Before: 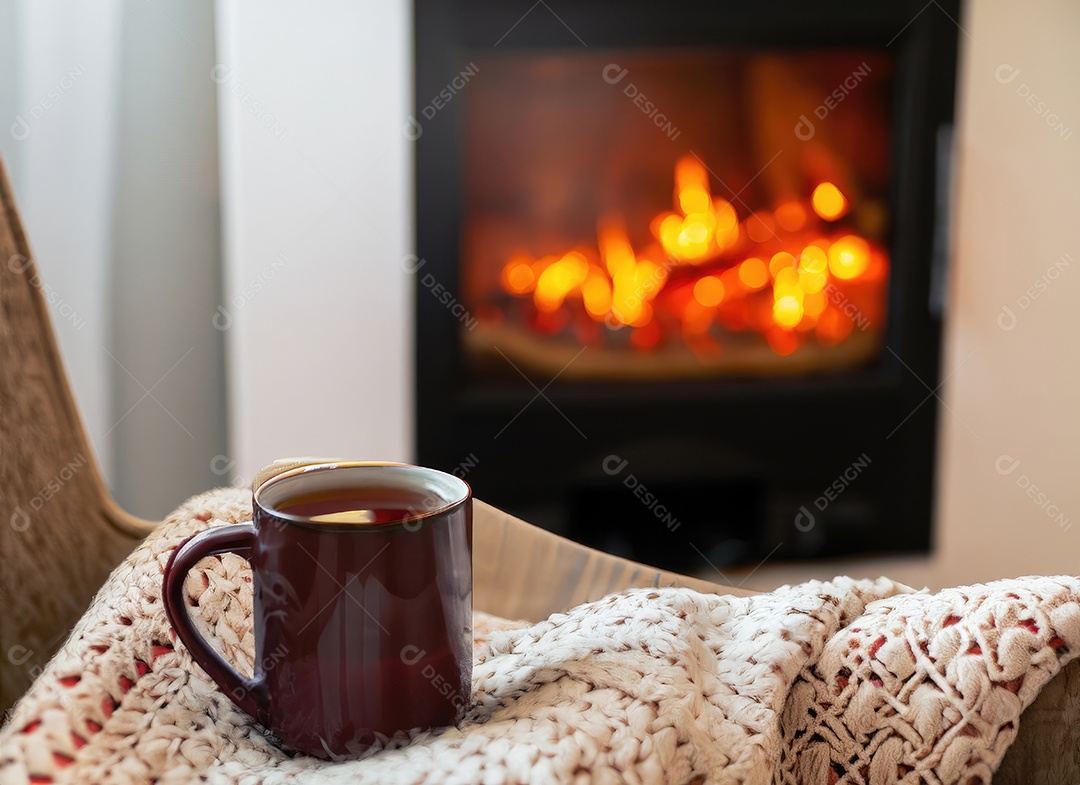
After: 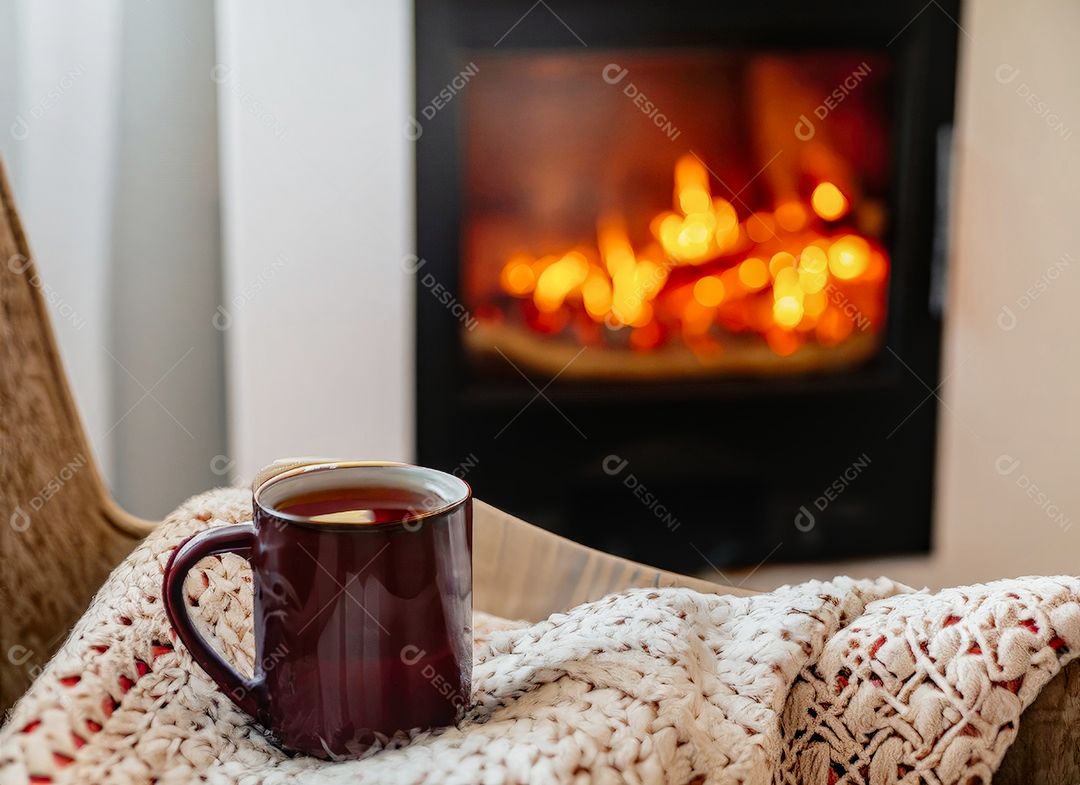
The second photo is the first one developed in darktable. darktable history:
tone curve: curves: ch0 [(0, 0) (0.068, 0.031) (0.175, 0.139) (0.32, 0.345) (0.495, 0.544) (0.748, 0.762) (0.993, 0.954)]; ch1 [(0, 0) (0.294, 0.184) (0.34, 0.303) (0.371, 0.344) (0.441, 0.408) (0.477, 0.474) (0.499, 0.5) (0.529, 0.523) (0.677, 0.762) (1, 1)]; ch2 [(0, 0) (0.431, 0.419) (0.495, 0.502) (0.524, 0.534) (0.557, 0.56) (0.634, 0.654) (0.728, 0.722) (1, 1)], preserve colors none
local contrast: on, module defaults
